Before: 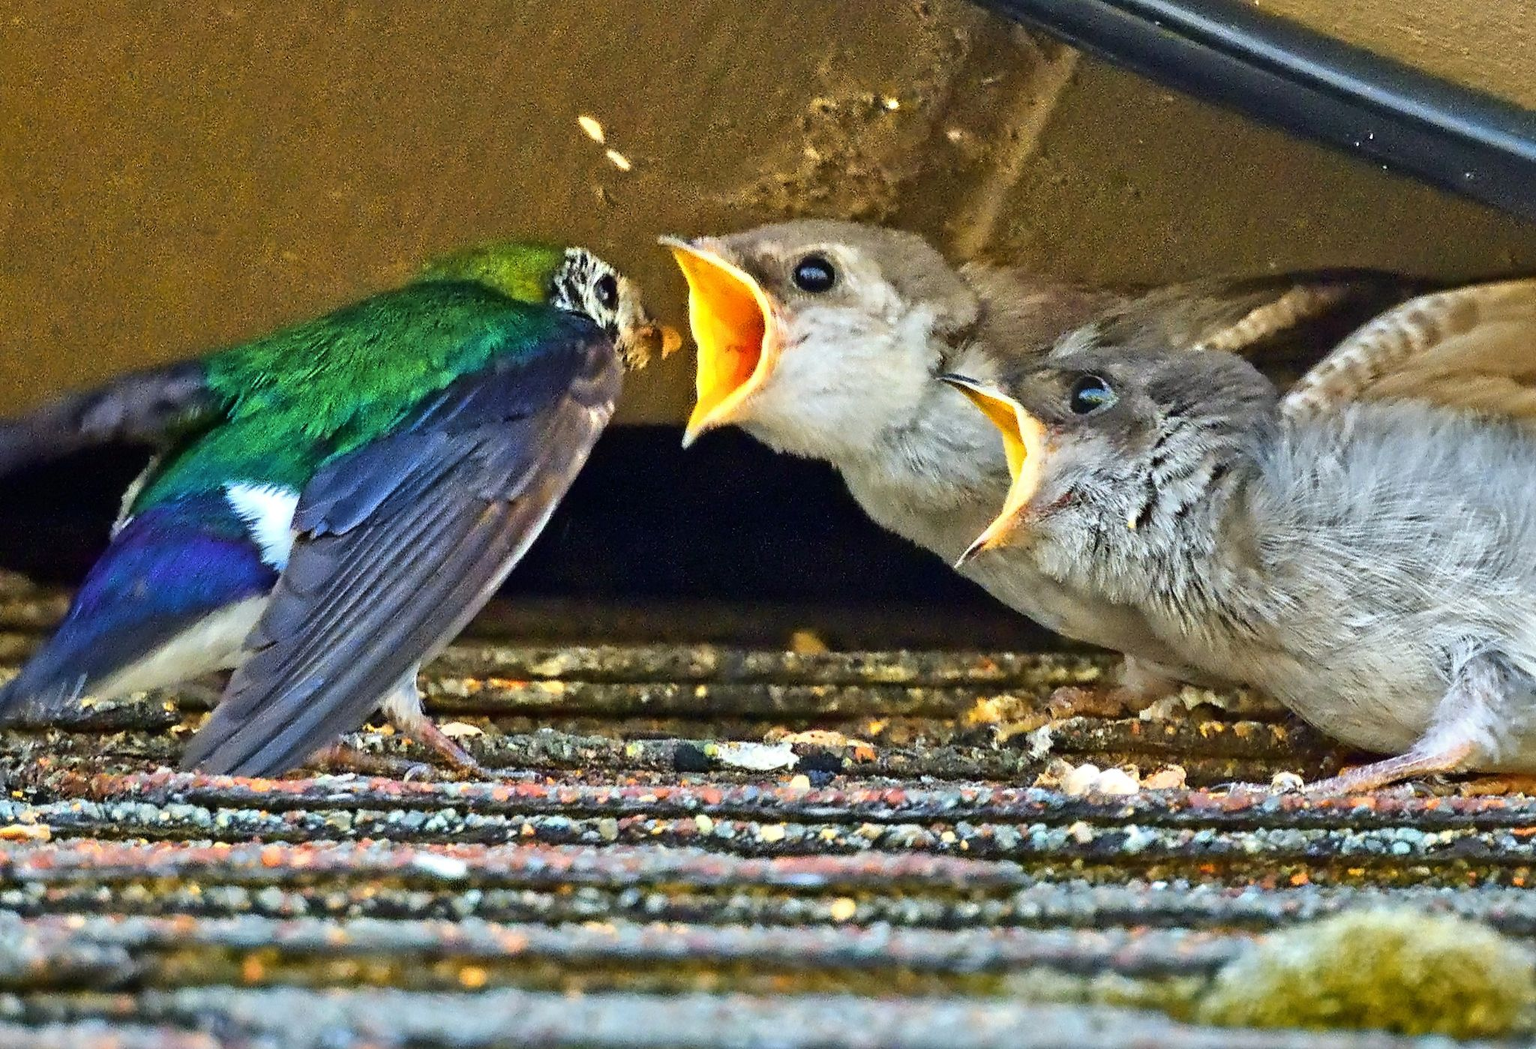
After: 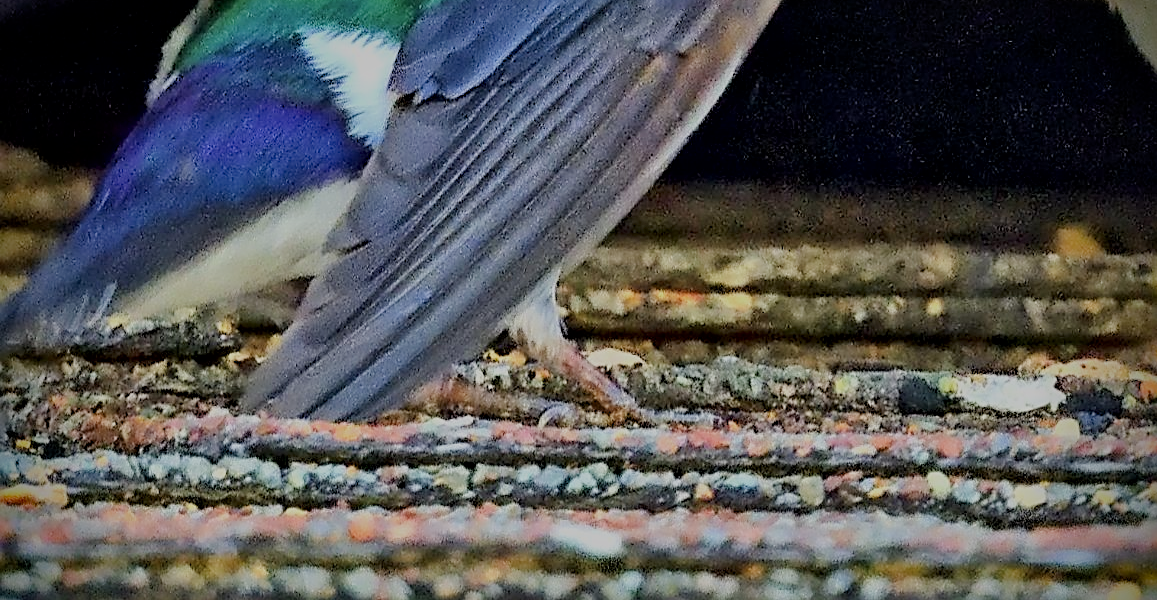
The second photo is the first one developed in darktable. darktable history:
vignetting: brightness -0.983, saturation 0.494
crop: top 43.986%, right 43.471%, bottom 13.12%
filmic rgb: middle gray luminance 2.57%, black relative exposure -9.98 EV, white relative exposure 6.98 EV, dynamic range scaling 10.62%, target black luminance 0%, hardness 3.17, latitude 44.06%, contrast 0.684, highlights saturation mix 5.66%, shadows ↔ highlights balance 14.08%
local contrast: mode bilateral grid, contrast 21, coarseness 50, detail 141%, midtone range 0.2
sharpen: on, module defaults
